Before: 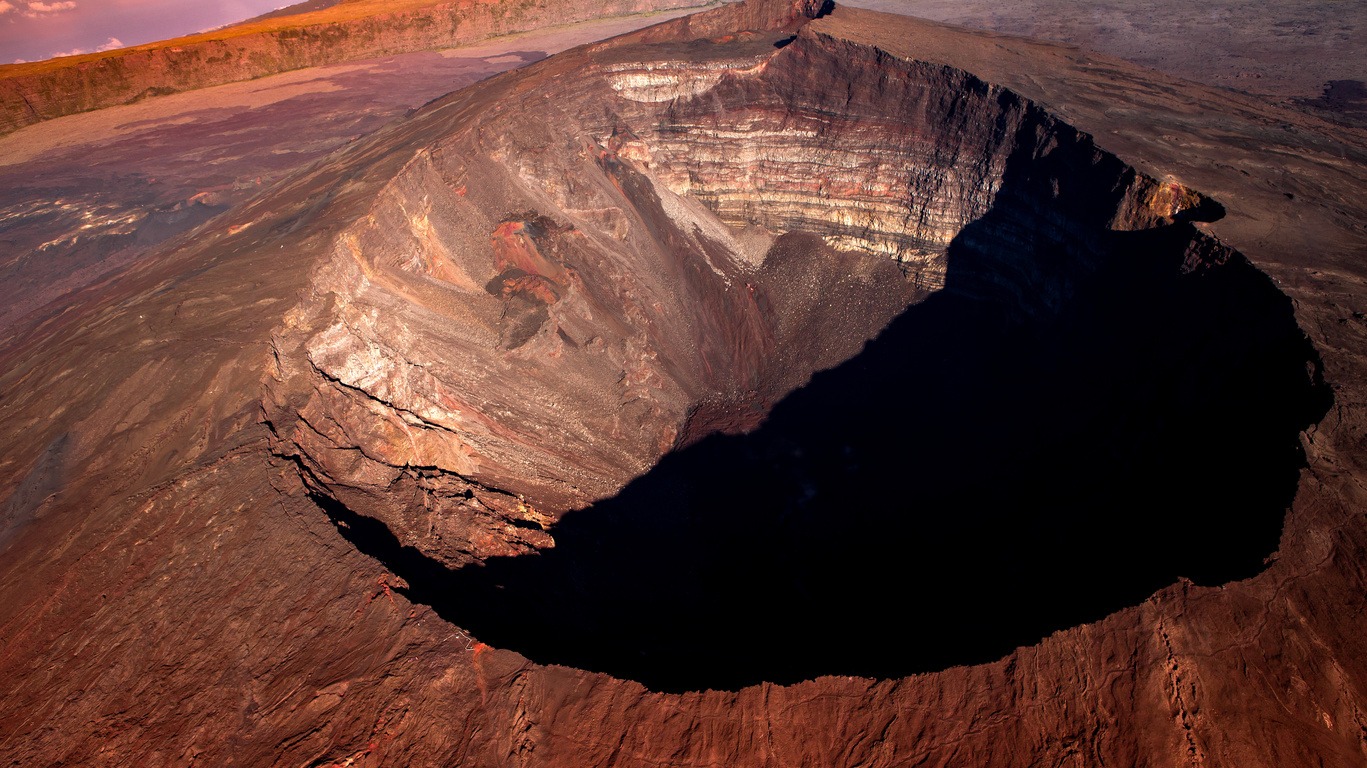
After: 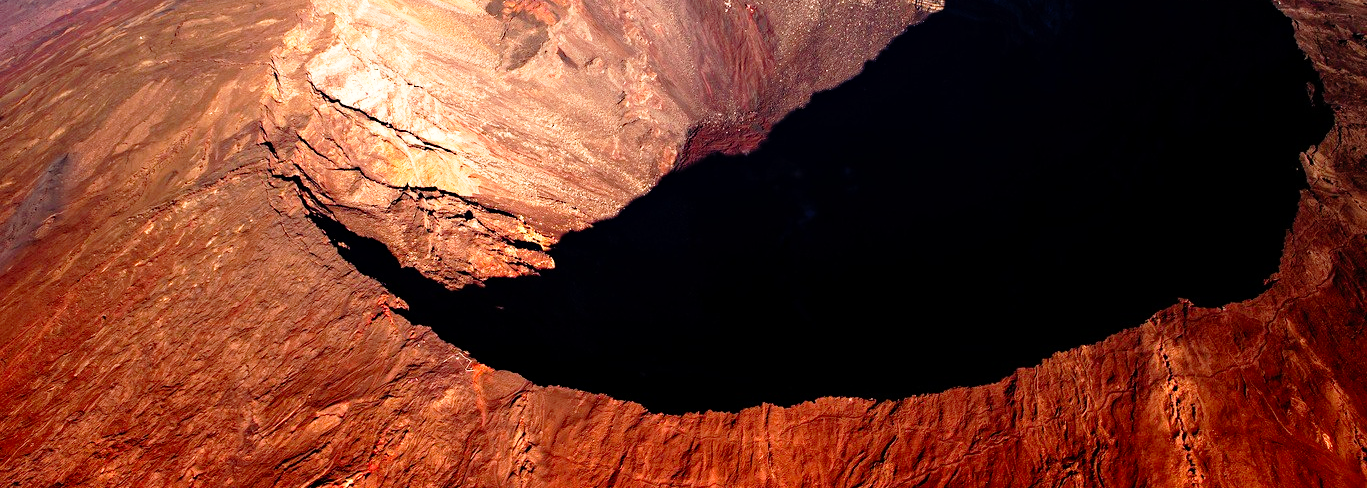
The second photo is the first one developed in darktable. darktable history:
haze removal: compatibility mode true, adaptive false
crop and rotate: top 36.435%
base curve: curves: ch0 [(0, 0) (0.012, 0.01) (0.073, 0.168) (0.31, 0.711) (0.645, 0.957) (1, 1)], preserve colors none
color correction: highlights a* 0.816, highlights b* 2.78, saturation 1.1
